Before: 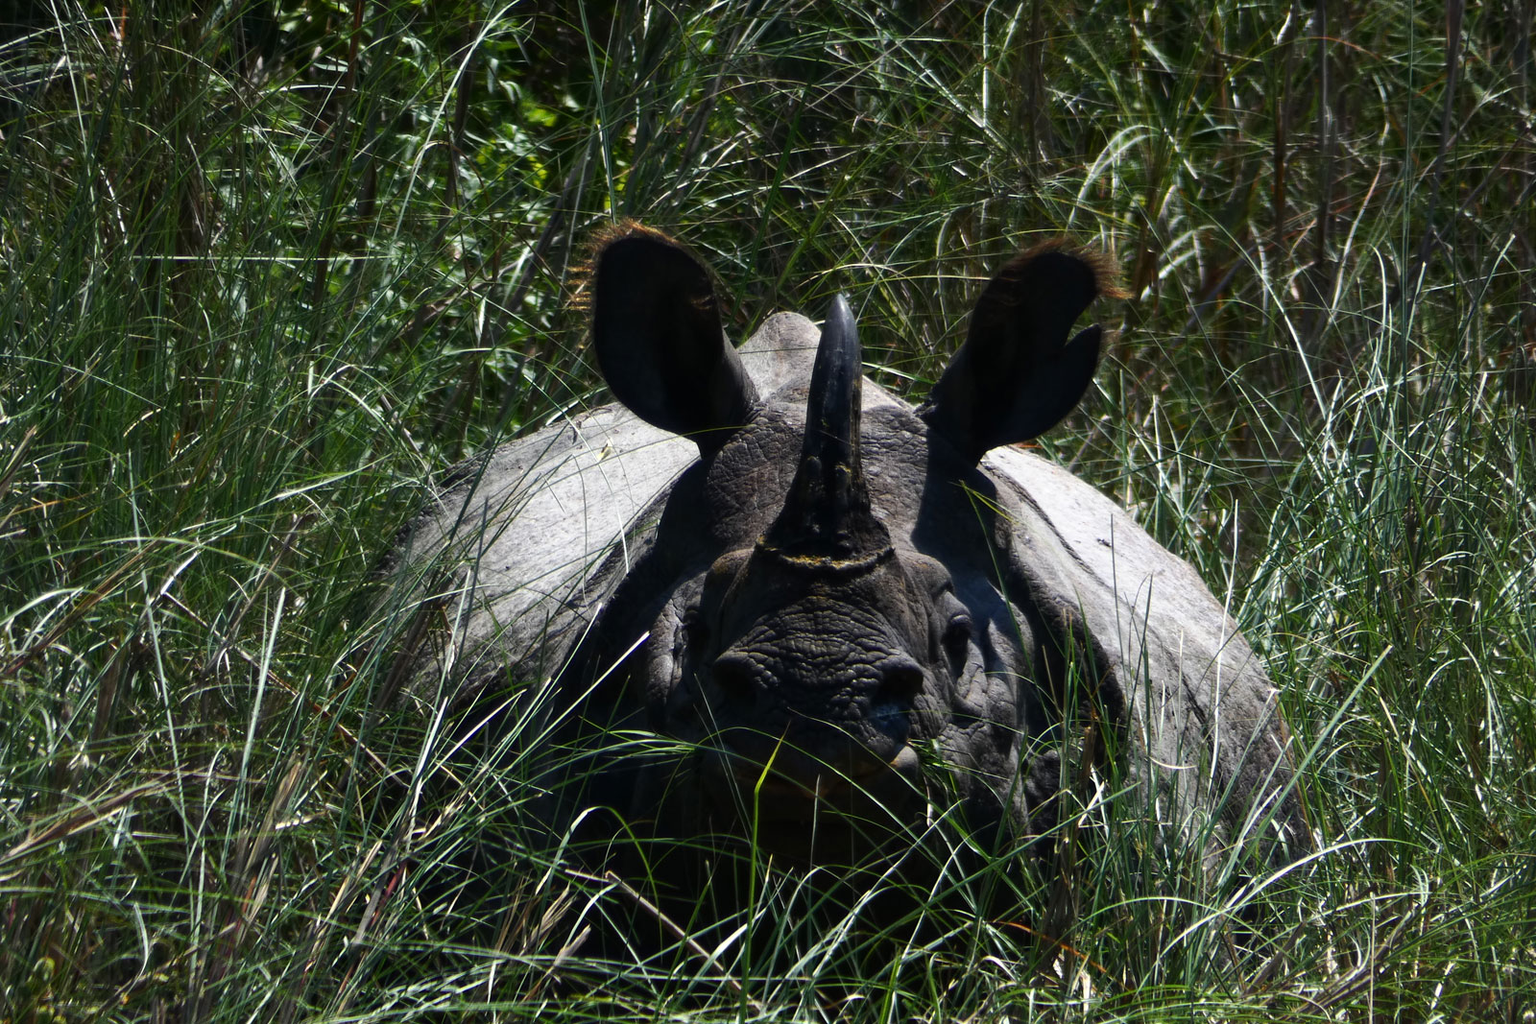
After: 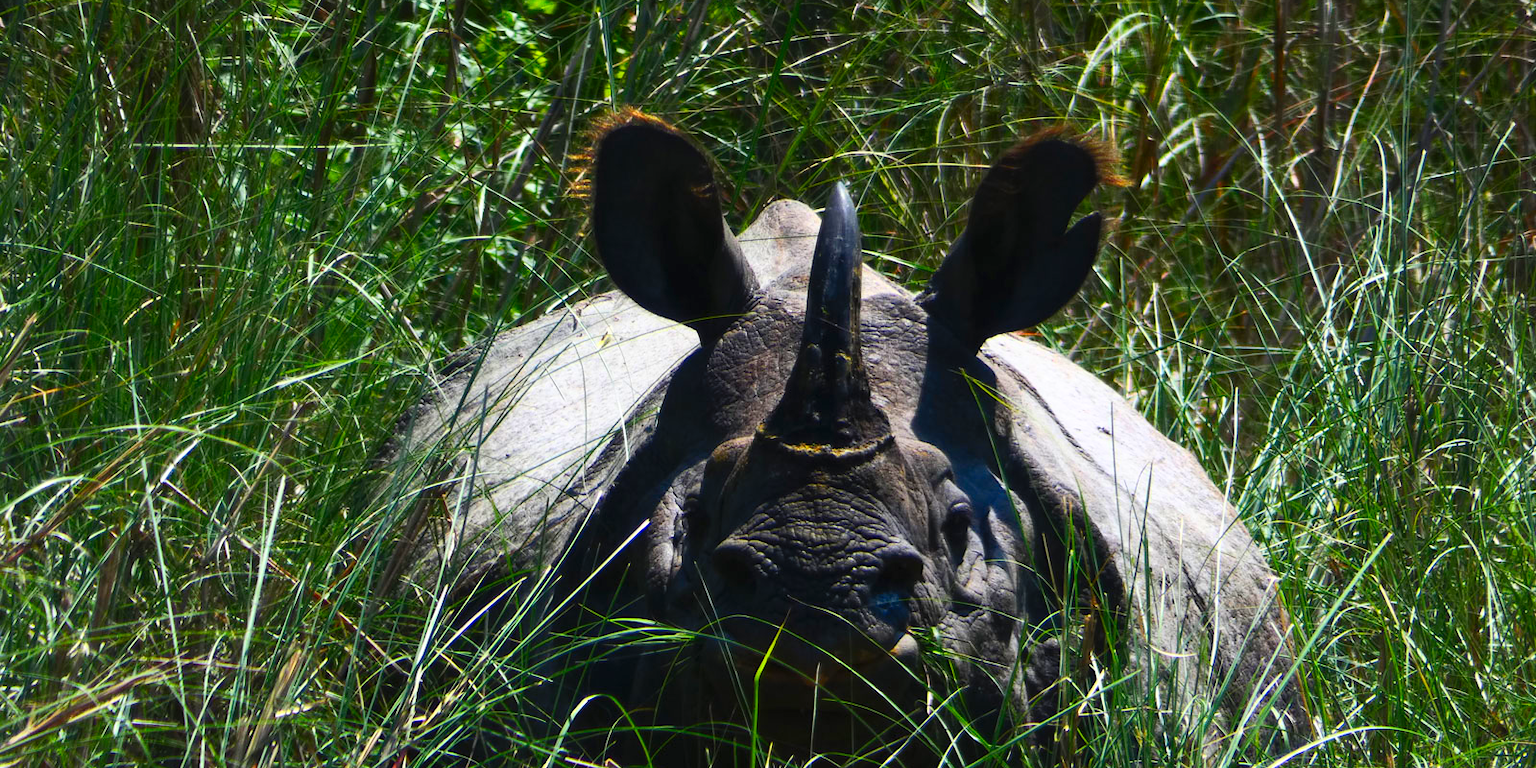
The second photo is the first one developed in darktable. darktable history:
crop: top 11.048%, bottom 13.926%
contrast brightness saturation: contrast 0.203, brightness 0.197, saturation 0.798
